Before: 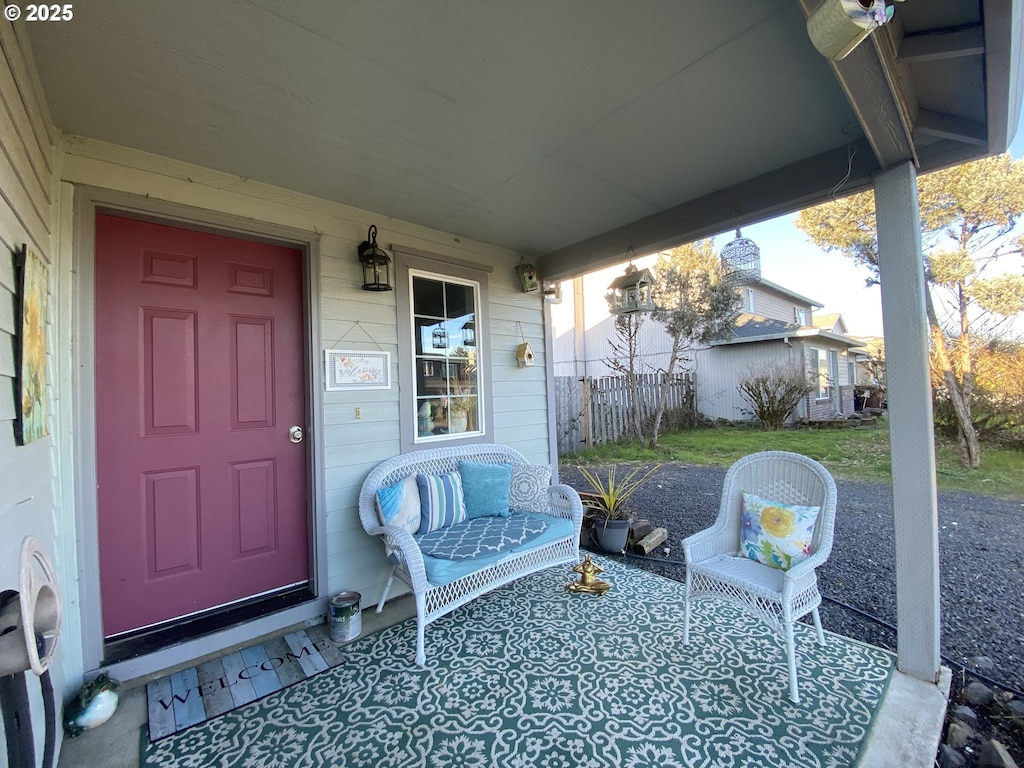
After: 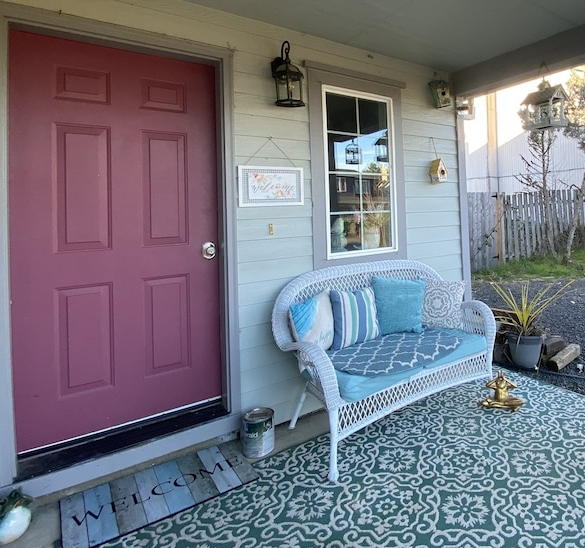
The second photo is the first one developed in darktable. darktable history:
crop: left 8.567%, top 24.066%, right 34.304%, bottom 4.548%
